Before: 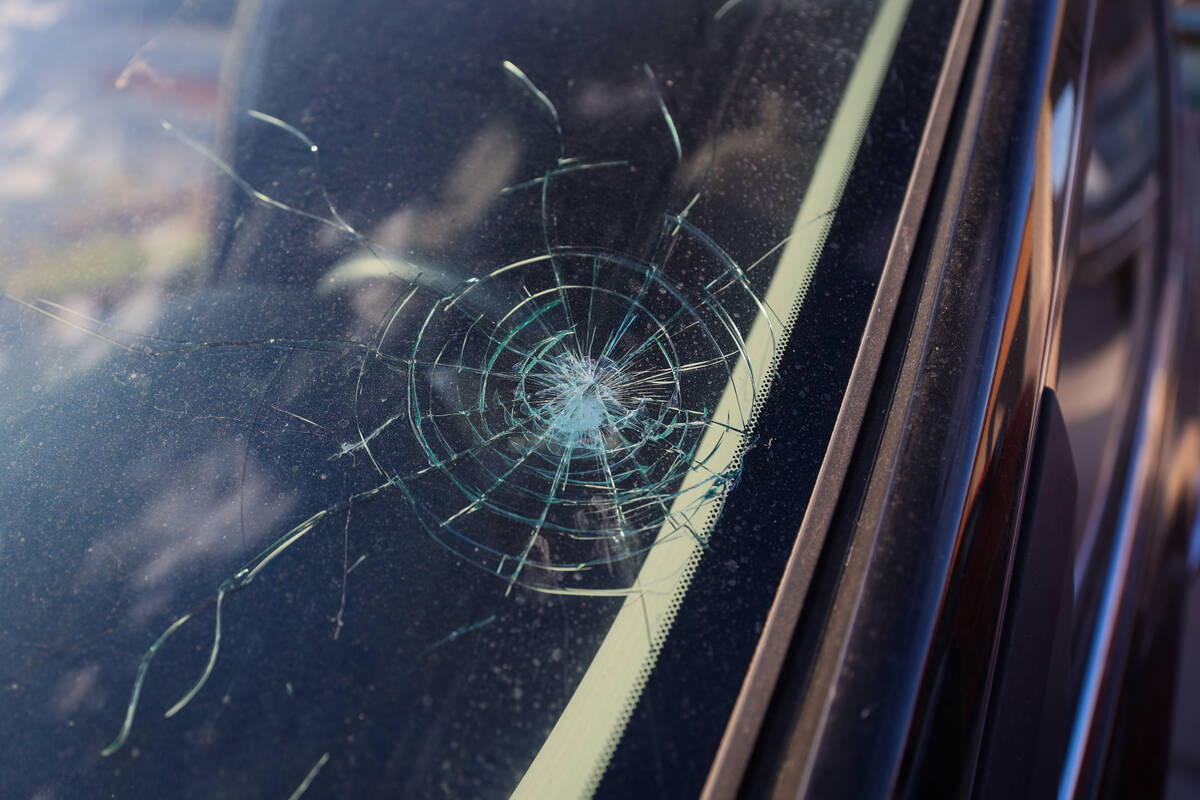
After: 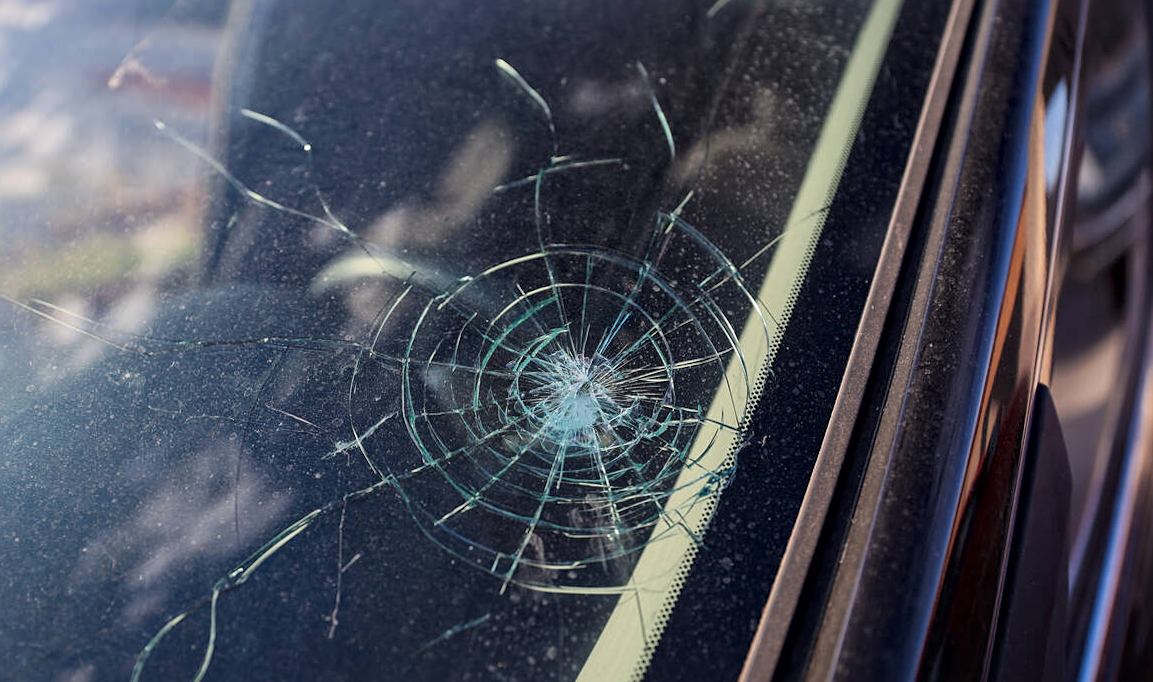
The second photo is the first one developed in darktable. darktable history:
local contrast: mode bilateral grid, contrast 20, coarseness 20, detail 150%, midtone range 0.2
sharpen: amount 0.2
crop and rotate: angle 0.2°, left 0.275%, right 3.127%, bottom 14.18%
